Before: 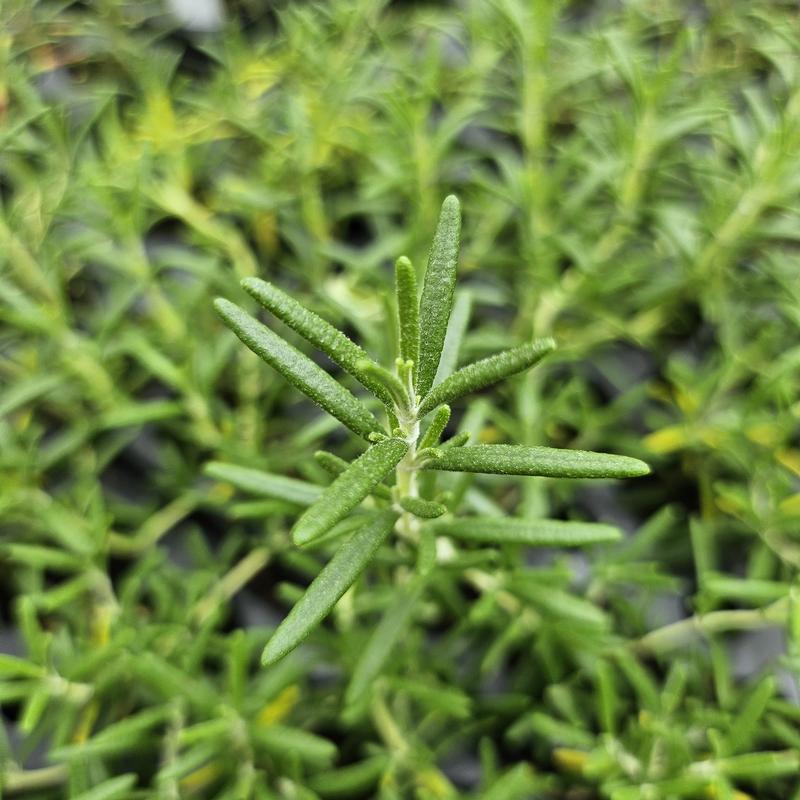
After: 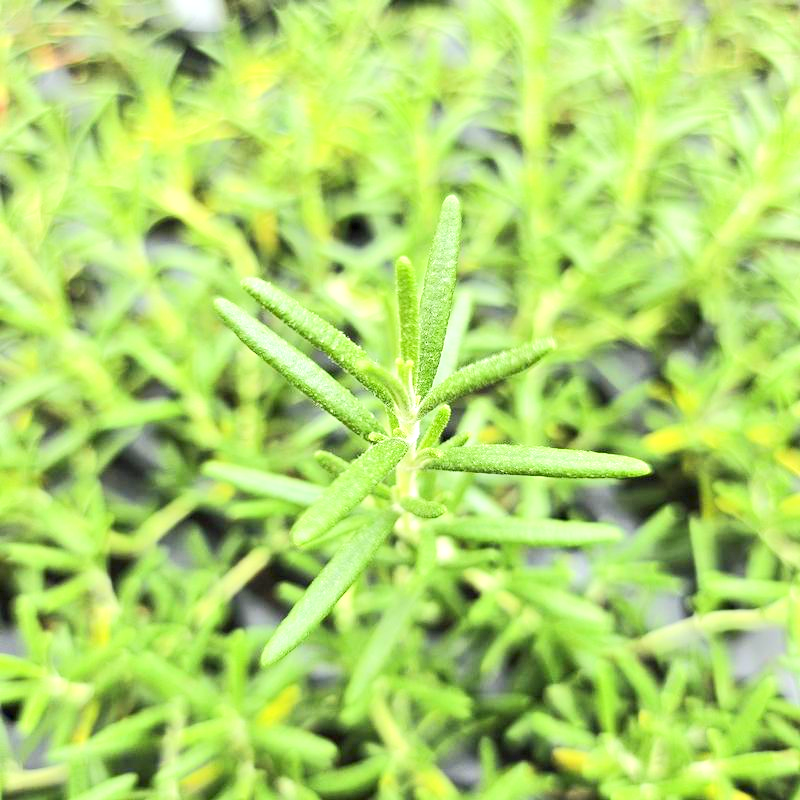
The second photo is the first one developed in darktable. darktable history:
tone equalizer: -8 EV 1.98 EV, -7 EV 1.99 EV, -6 EV 1.97 EV, -5 EV 1.98 EV, -4 EV 1.97 EV, -3 EV 1.48 EV, -2 EV 0.985 EV, -1 EV 0.515 EV, edges refinement/feathering 500, mask exposure compensation -1.57 EV, preserve details no
